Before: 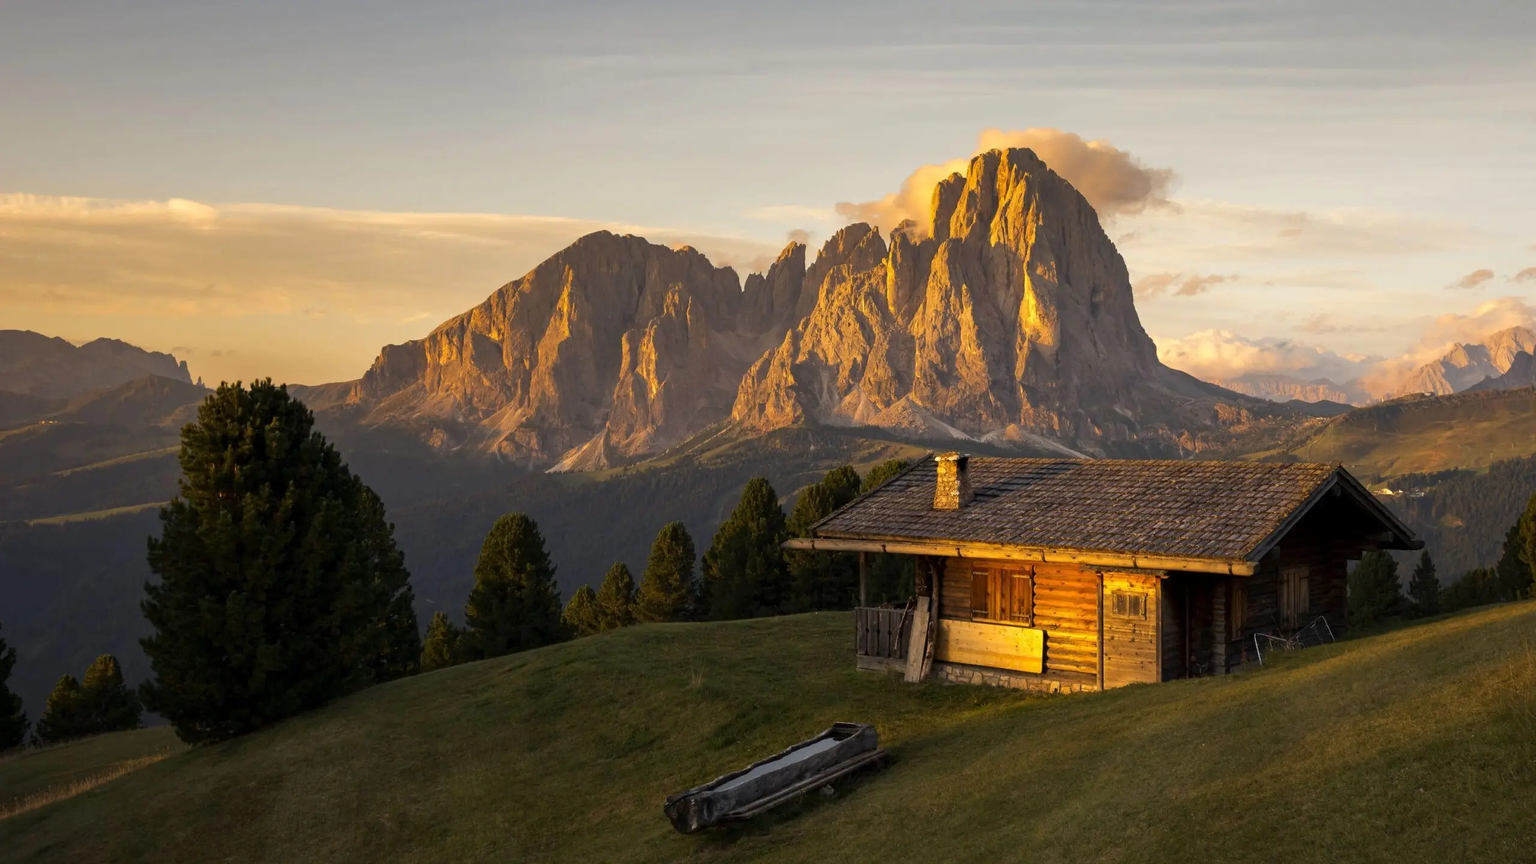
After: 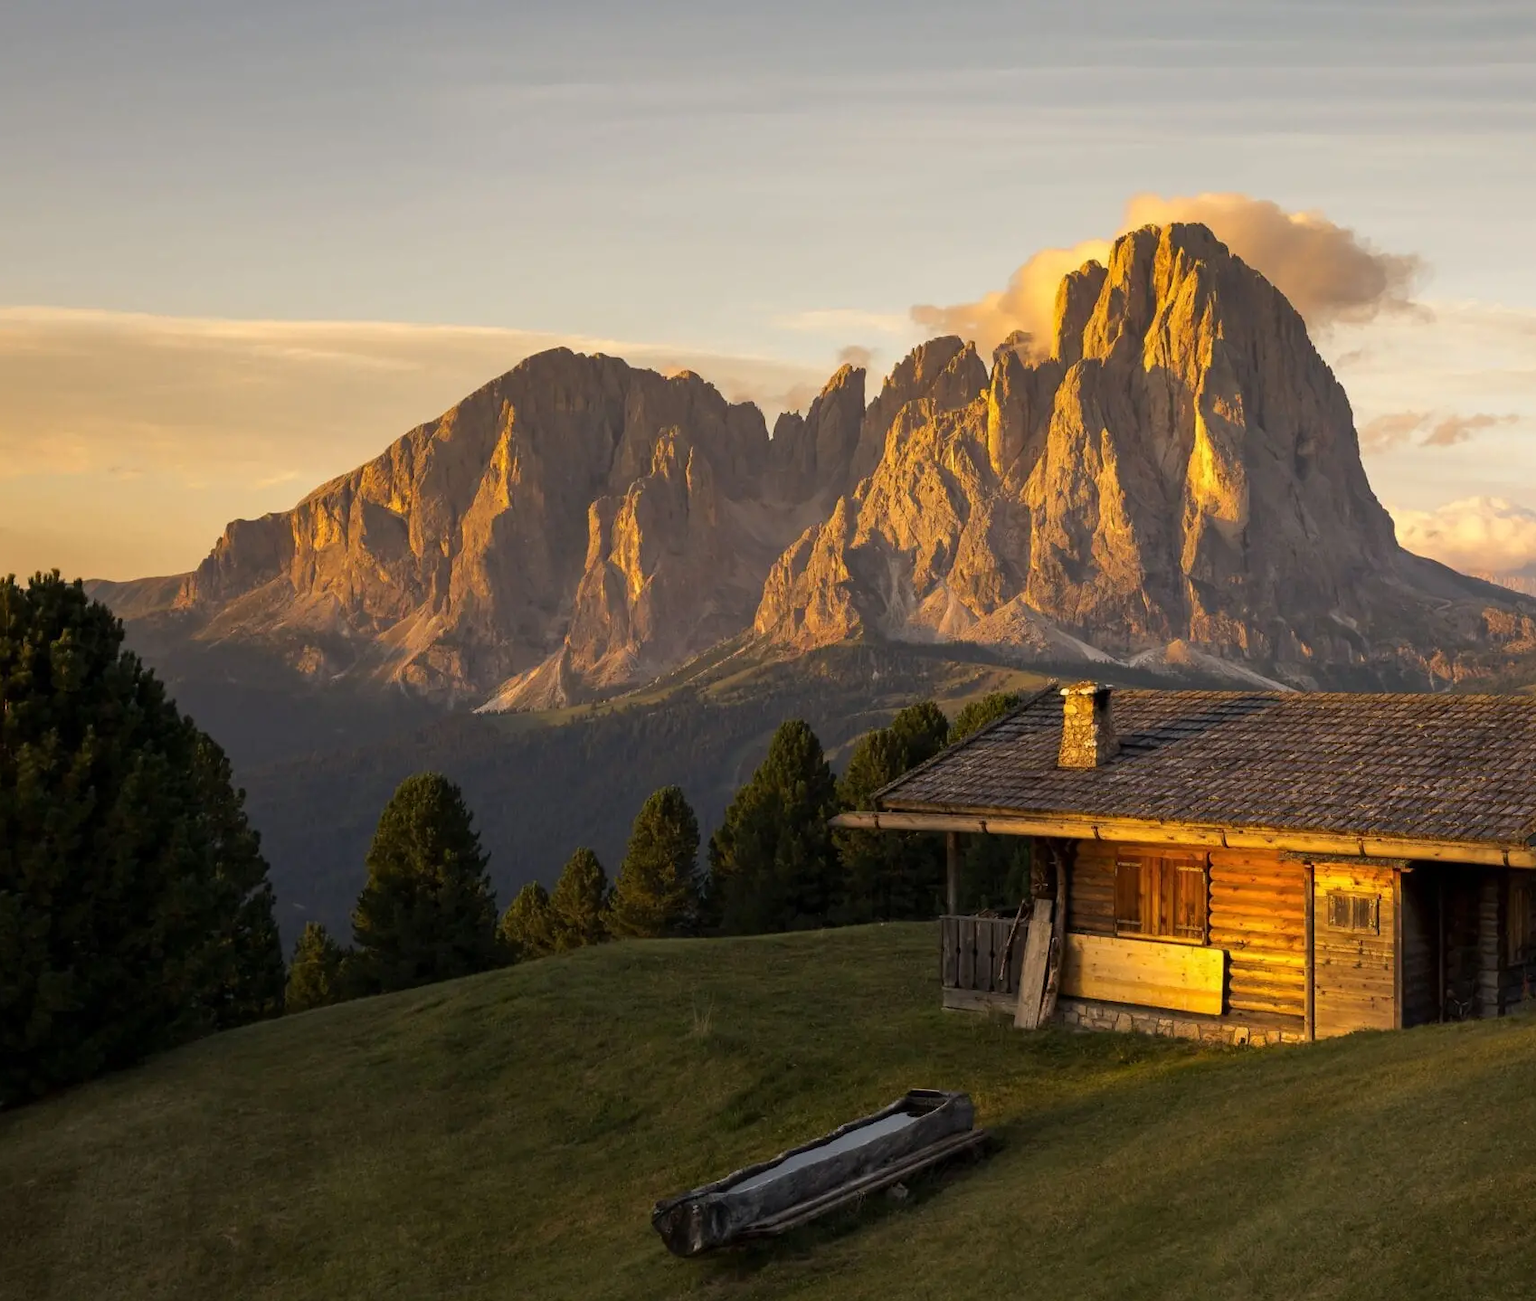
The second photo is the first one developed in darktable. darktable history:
crop and rotate: left 15.116%, right 18.533%
